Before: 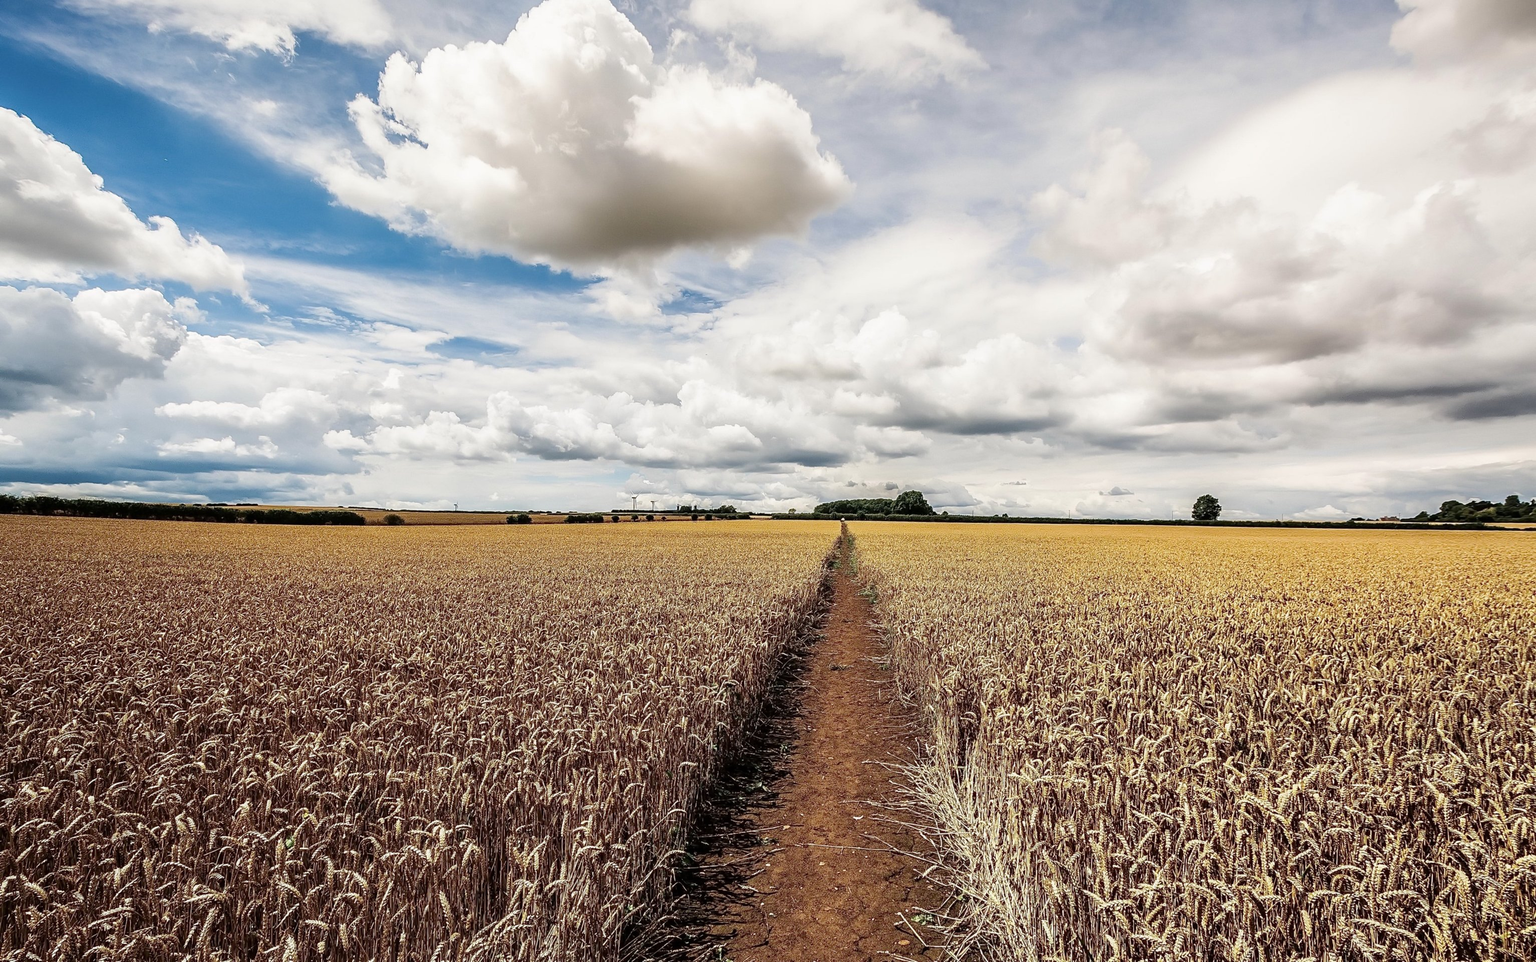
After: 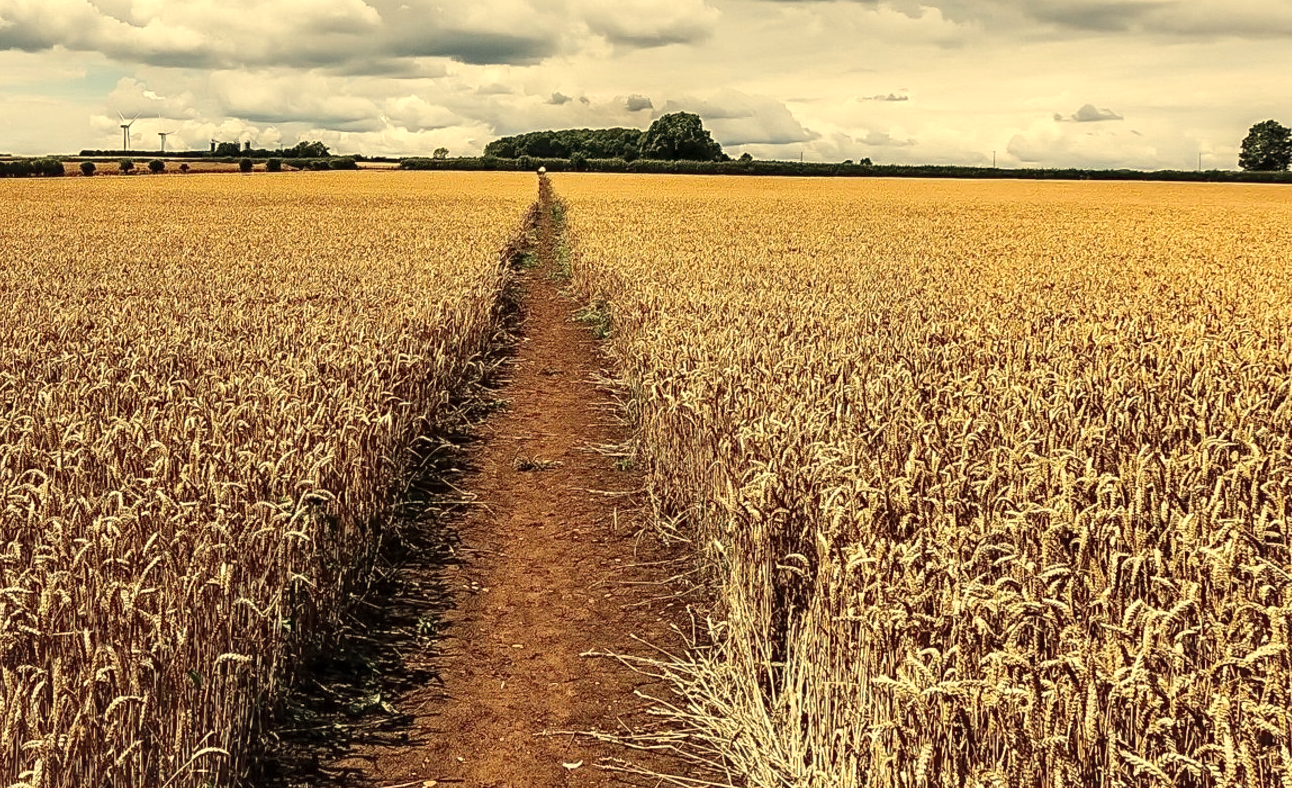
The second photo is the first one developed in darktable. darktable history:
crop: left 37.221%, top 45.169%, right 20.63%, bottom 13.777%
white balance: red 1.08, blue 0.791
exposure: exposure 0.127 EV, compensate highlight preservation false
shadows and highlights: shadows 62.66, white point adjustment 0.37, highlights -34.44, compress 83.82%
